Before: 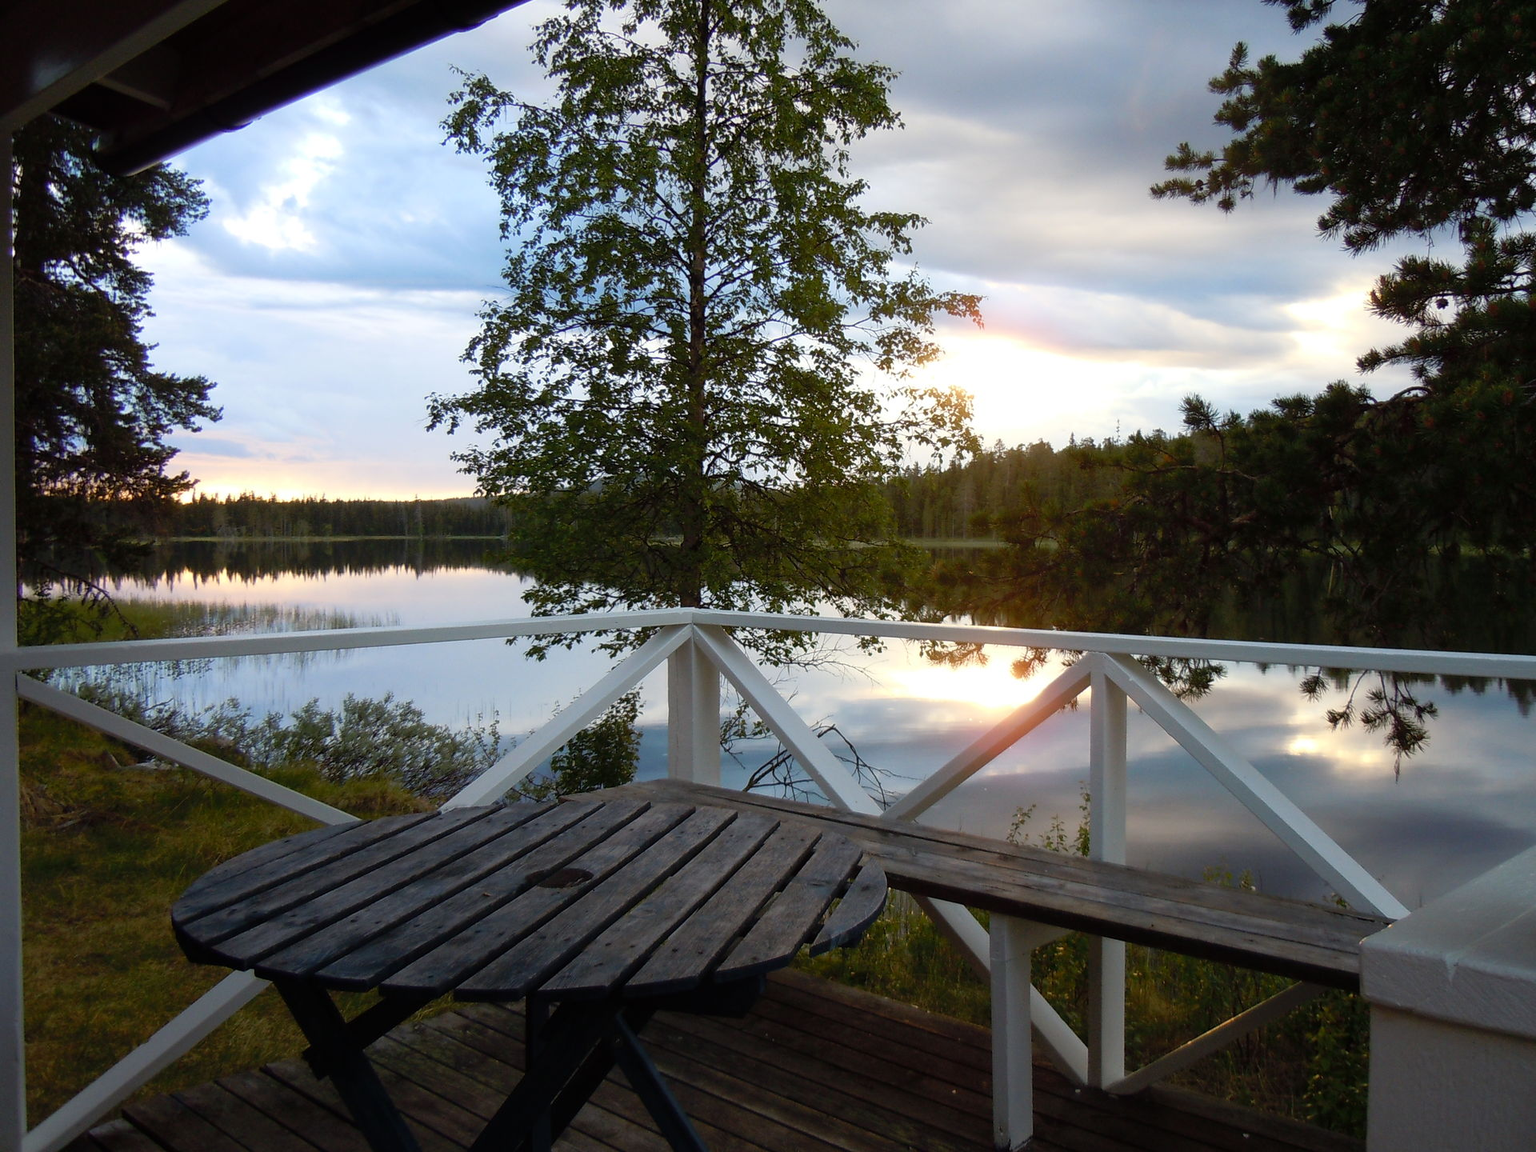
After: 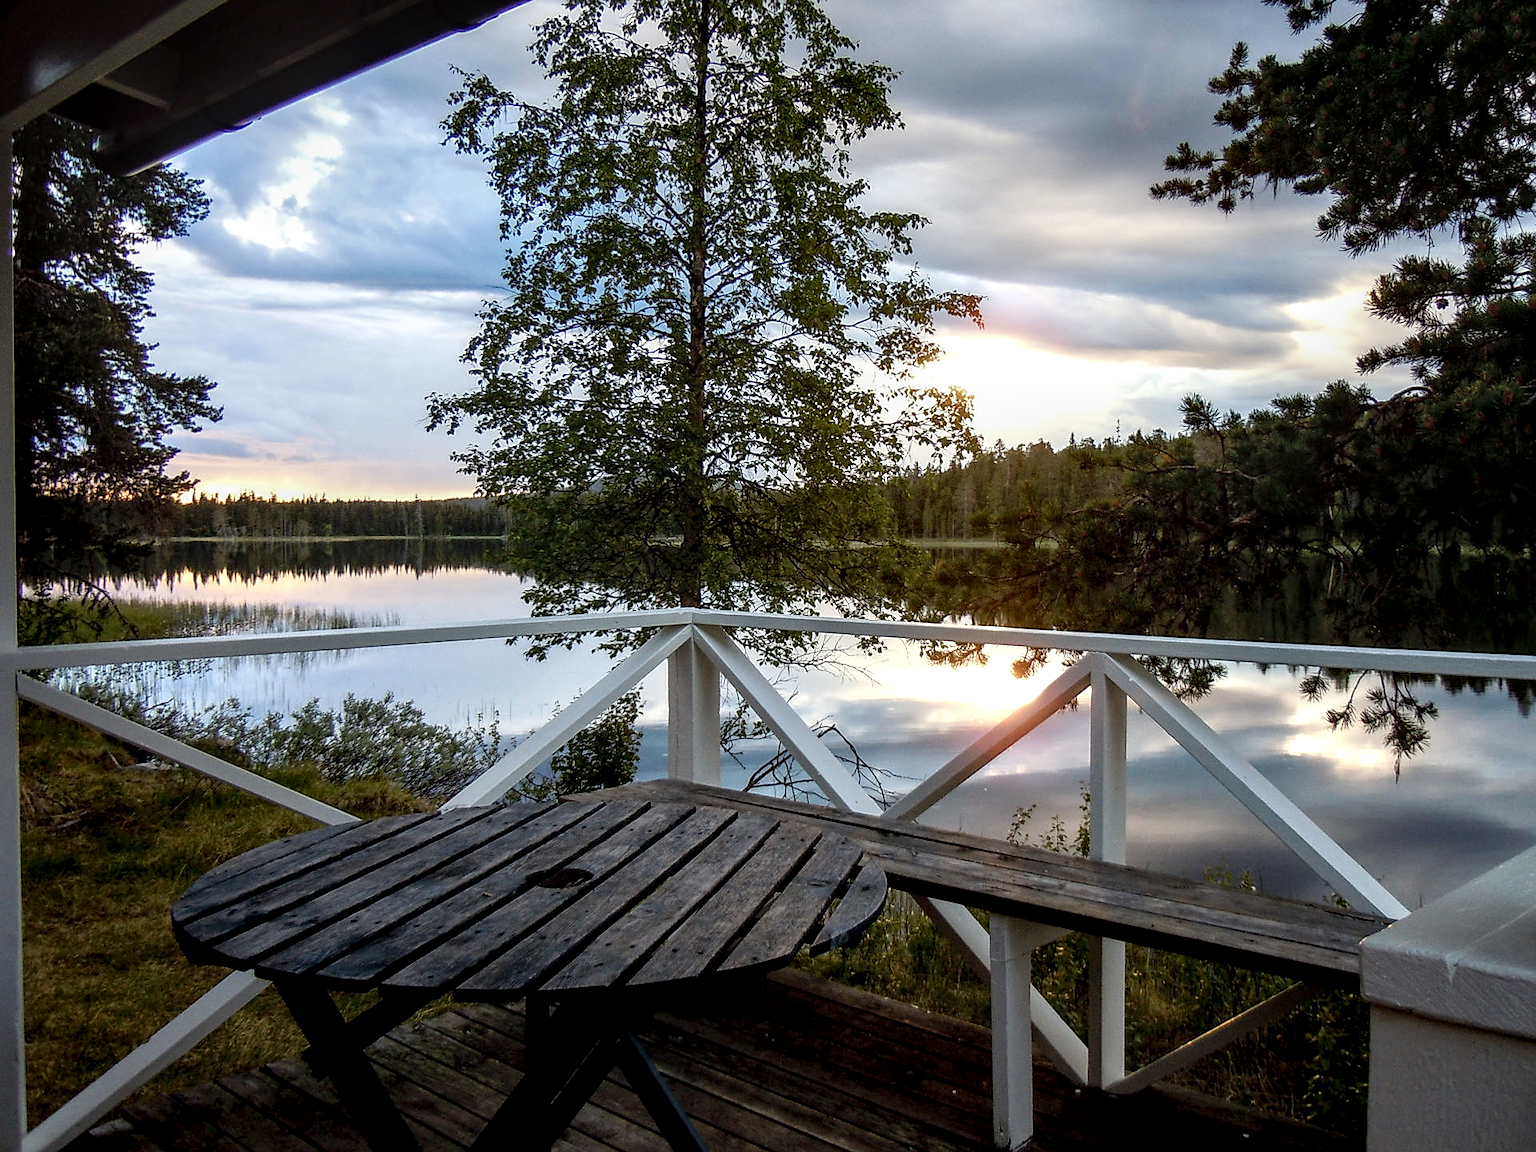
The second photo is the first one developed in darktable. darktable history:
sharpen: on, module defaults
local contrast: highlights 12%, shadows 38%, detail 183%, midtone range 0.471
